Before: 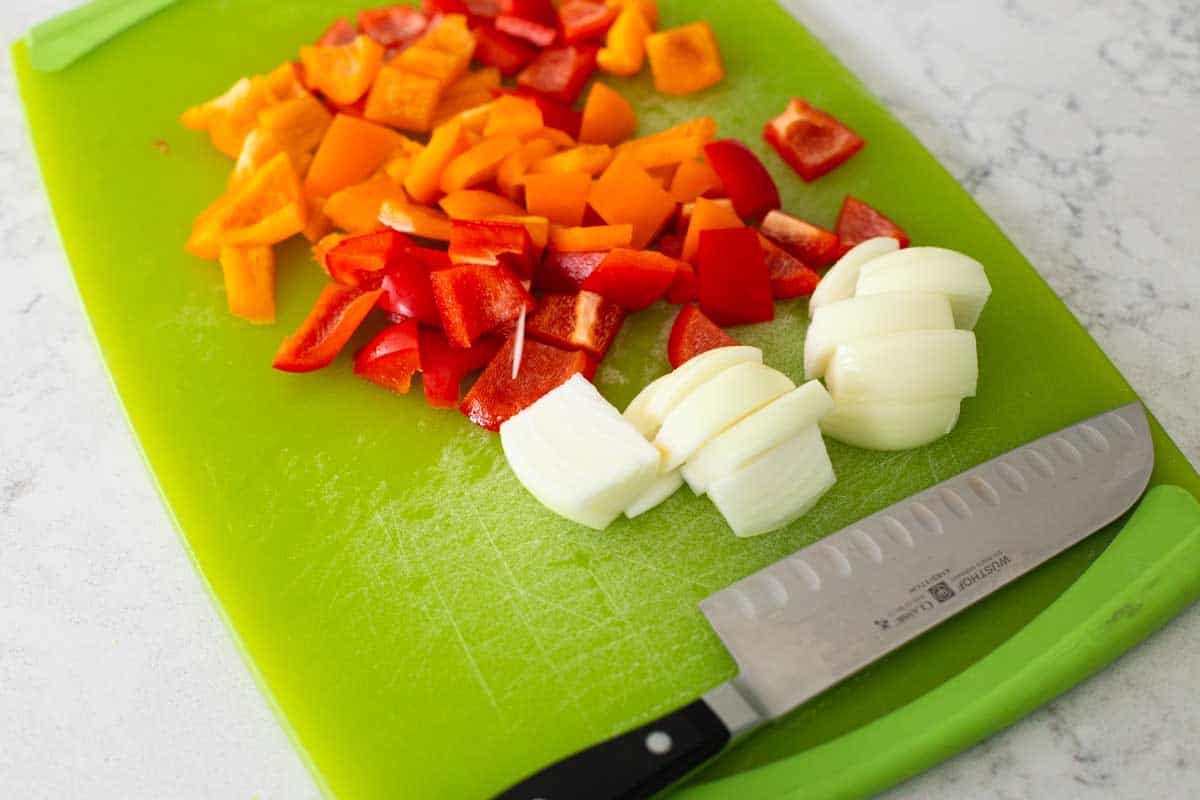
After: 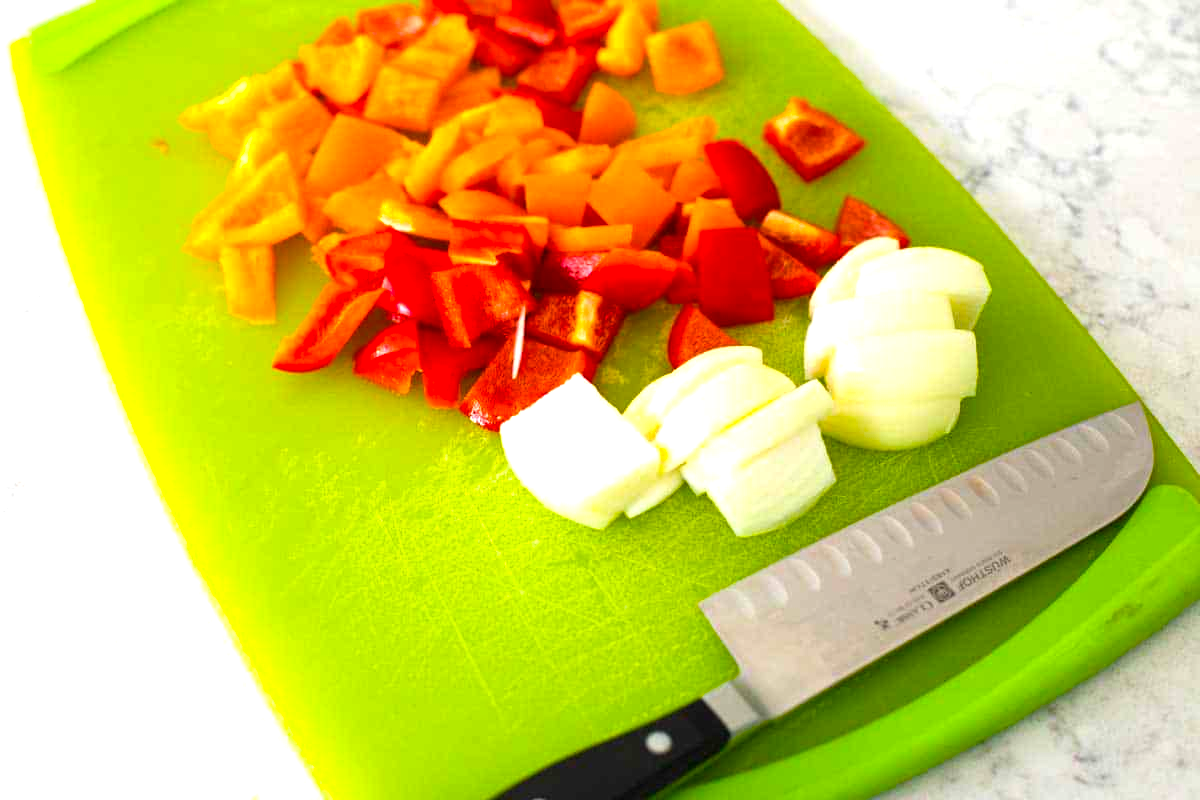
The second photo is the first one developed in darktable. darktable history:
color balance rgb: linear chroma grading › global chroma 15%, perceptual saturation grading › global saturation 30%
exposure: black level correction 0, exposure 0.7 EV, compensate exposure bias true, compensate highlight preservation false
shadows and highlights: shadows 12, white point adjustment 1.2, highlights -0.36, soften with gaussian
